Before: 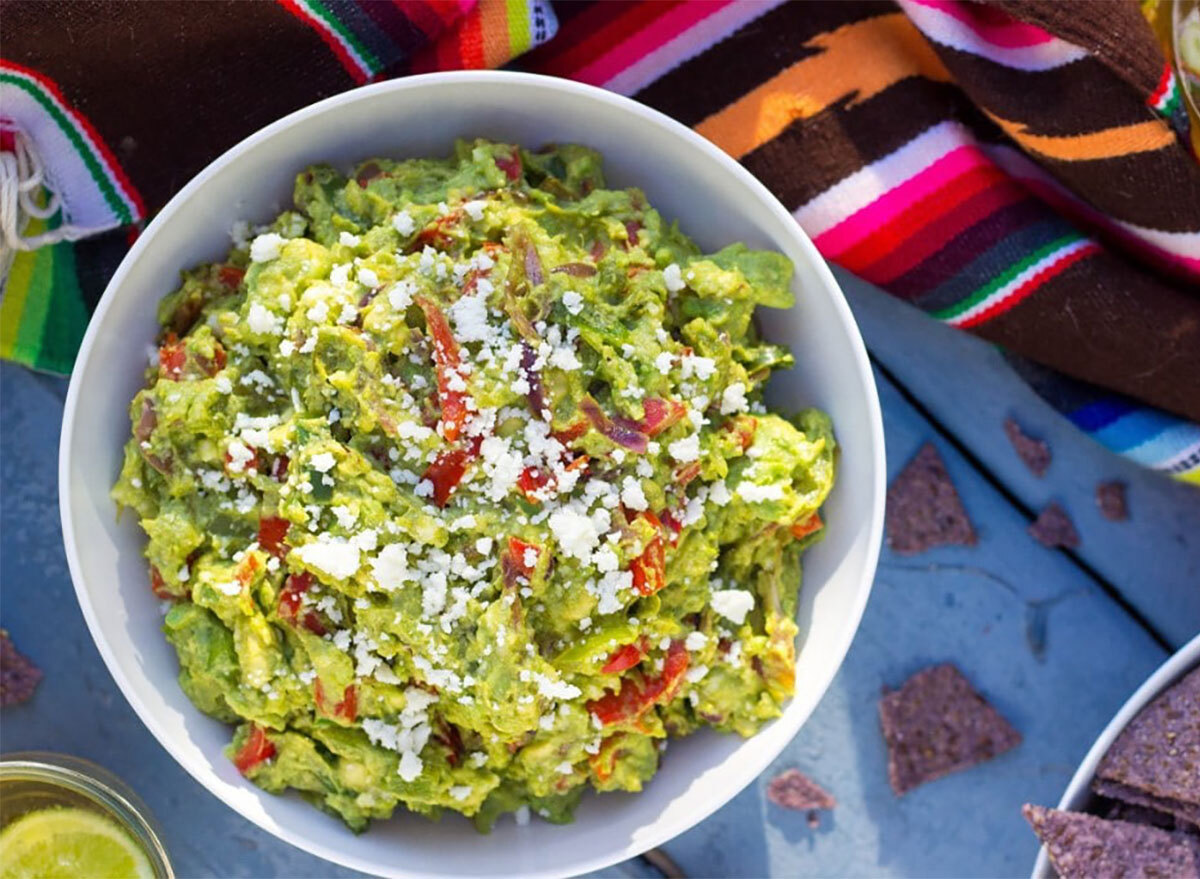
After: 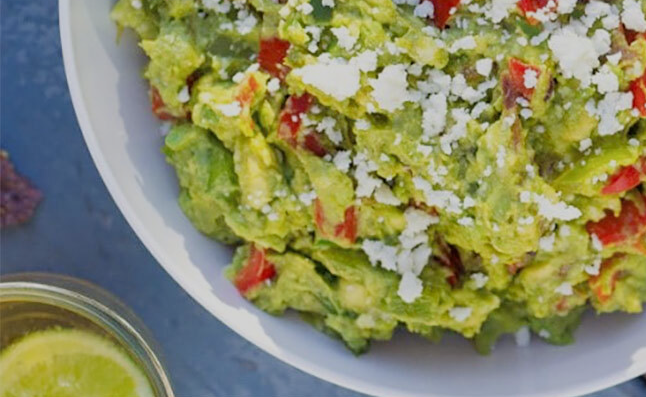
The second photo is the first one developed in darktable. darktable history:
crop and rotate: top 54.507%, right 46.115%, bottom 0.231%
shadows and highlights: shadows 59.42, soften with gaussian
filmic rgb: middle gray luminance 18.43%, black relative exposure -10.48 EV, white relative exposure 3.42 EV, target black luminance 0%, hardness 6.01, latitude 98.77%, contrast 0.846, shadows ↔ highlights balance 0.529%
